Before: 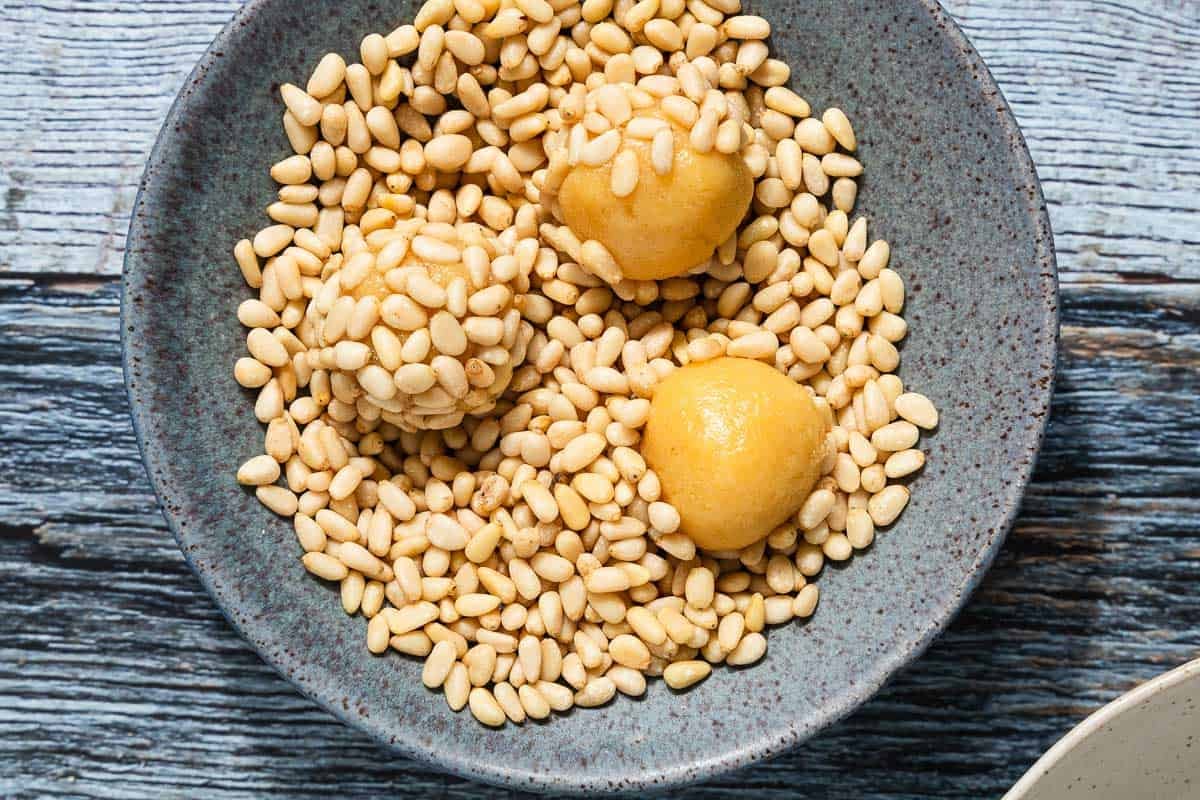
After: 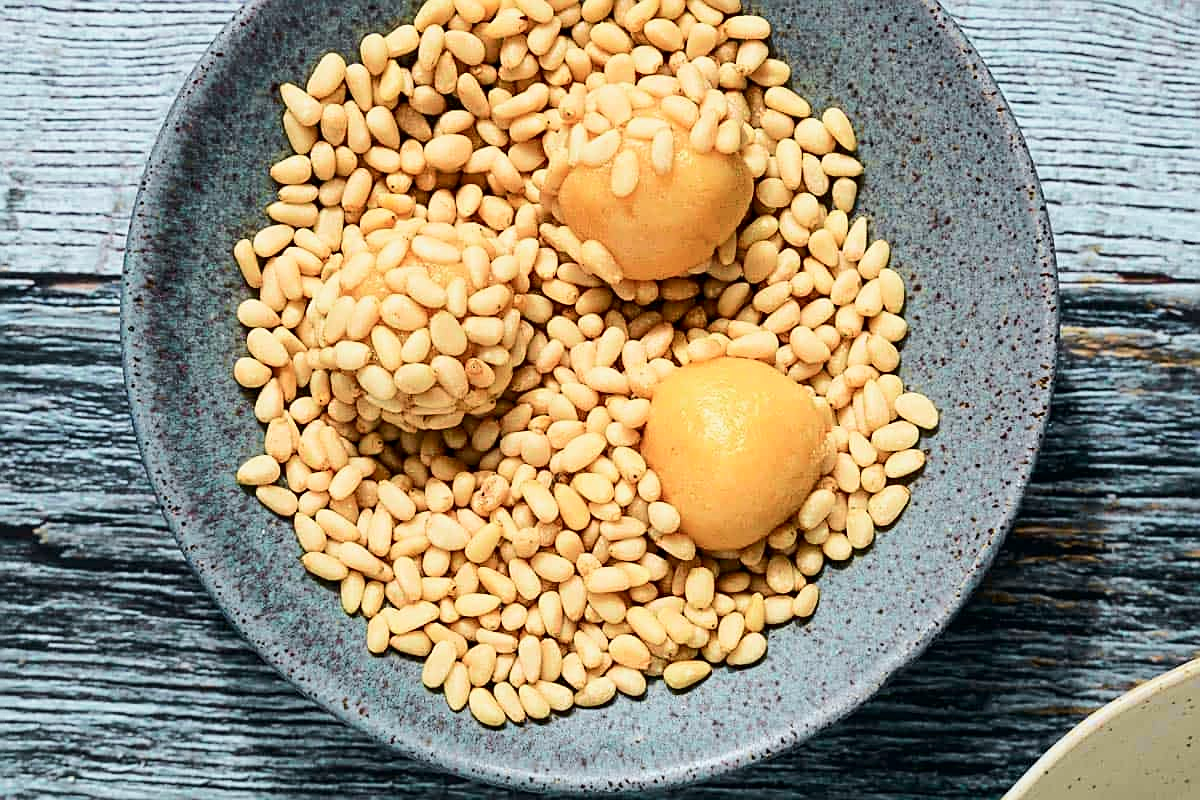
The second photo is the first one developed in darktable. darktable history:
exposure: exposure -0.112 EV, compensate exposure bias true, compensate highlight preservation false
velvia: on, module defaults
sharpen: on, module defaults
tone curve: curves: ch0 [(0, 0) (0.035, 0.017) (0.131, 0.108) (0.279, 0.279) (0.476, 0.554) (0.617, 0.693) (0.704, 0.77) (0.801, 0.854) (0.895, 0.927) (1, 0.976)]; ch1 [(0, 0) (0.318, 0.278) (0.444, 0.427) (0.493, 0.488) (0.504, 0.497) (0.537, 0.538) (0.594, 0.616) (0.746, 0.764) (1, 1)]; ch2 [(0, 0) (0.316, 0.292) (0.381, 0.37) (0.423, 0.448) (0.476, 0.482) (0.502, 0.495) (0.529, 0.547) (0.583, 0.608) (0.639, 0.657) (0.7, 0.7) (0.861, 0.808) (1, 0.951)], color space Lab, independent channels, preserve colors none
